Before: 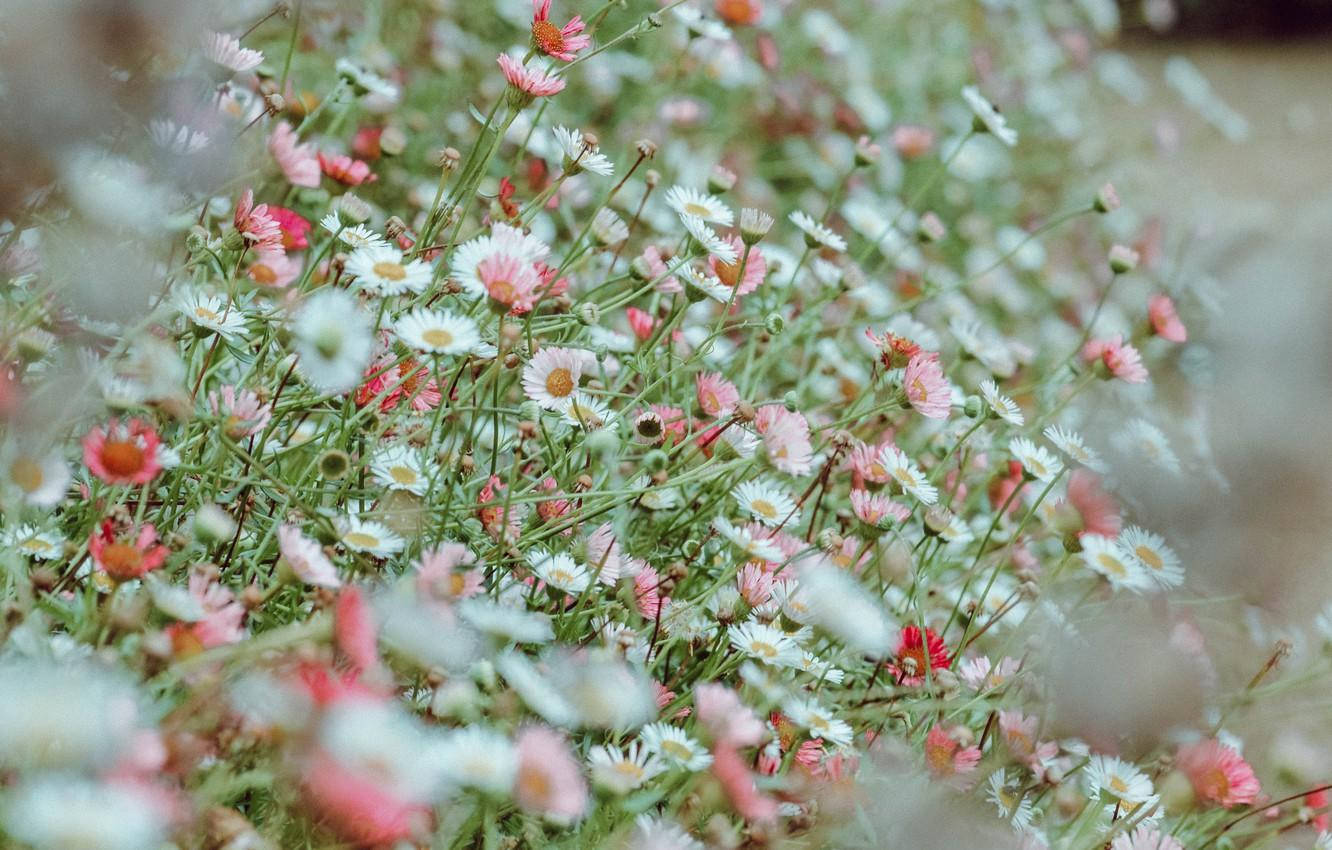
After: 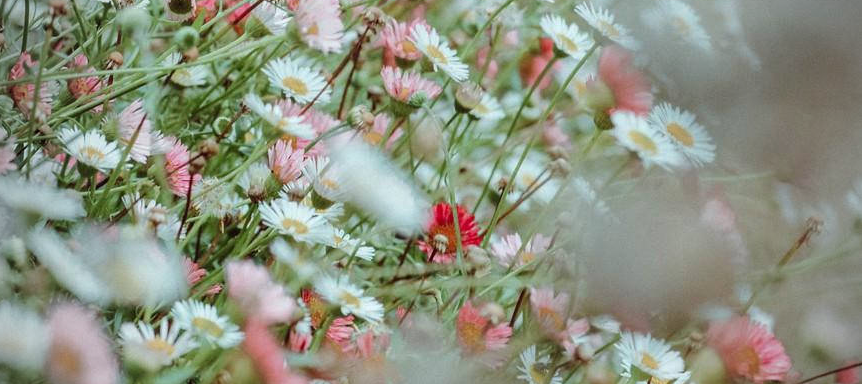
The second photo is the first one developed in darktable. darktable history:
crop and rotate: left 35.233%, top 49.85%, bottom 4.898%
vignetting: fall-off start 71.62%
